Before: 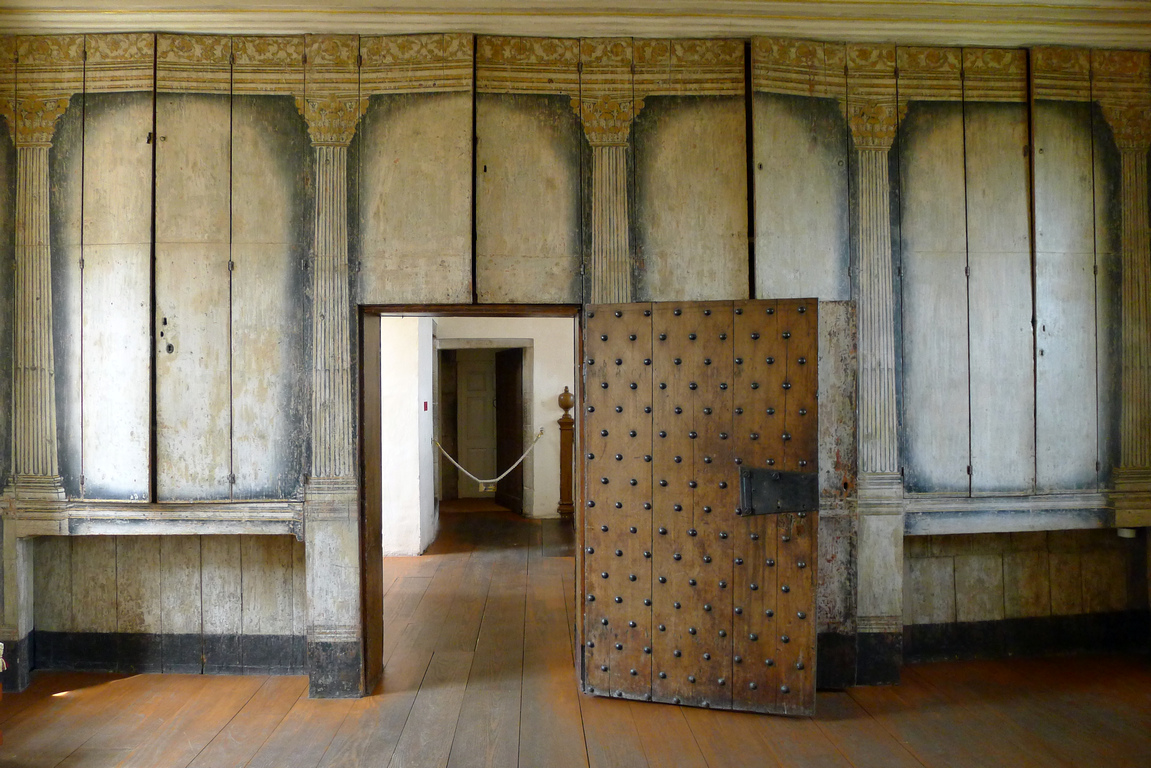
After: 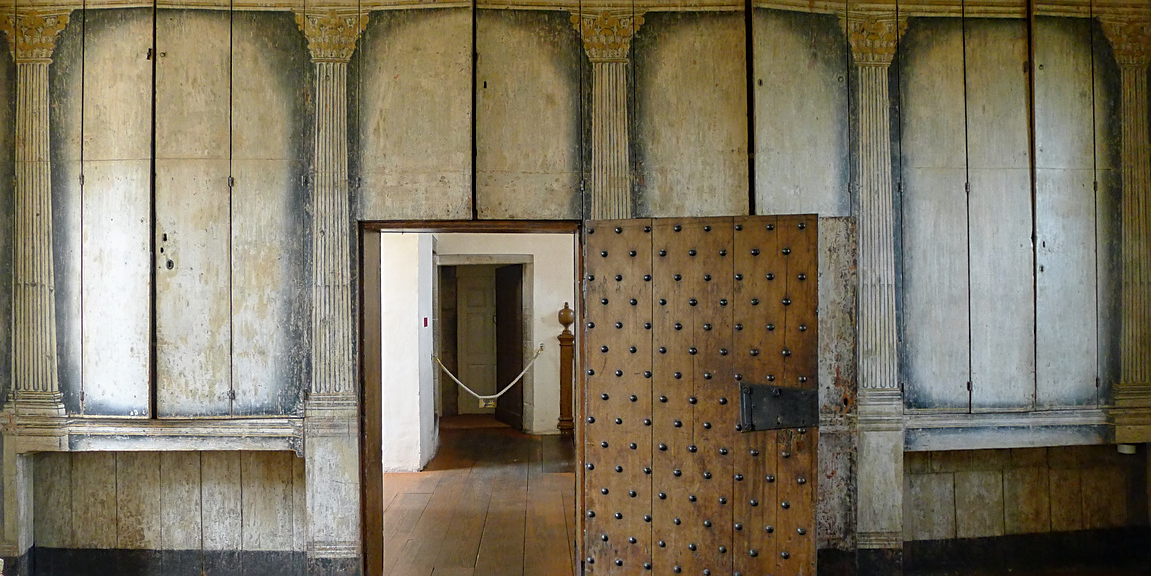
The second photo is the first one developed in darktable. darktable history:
crop: top 11.029%, bottom 13.889%
local contrast: detail 109%
sharpen: on, module defaults
